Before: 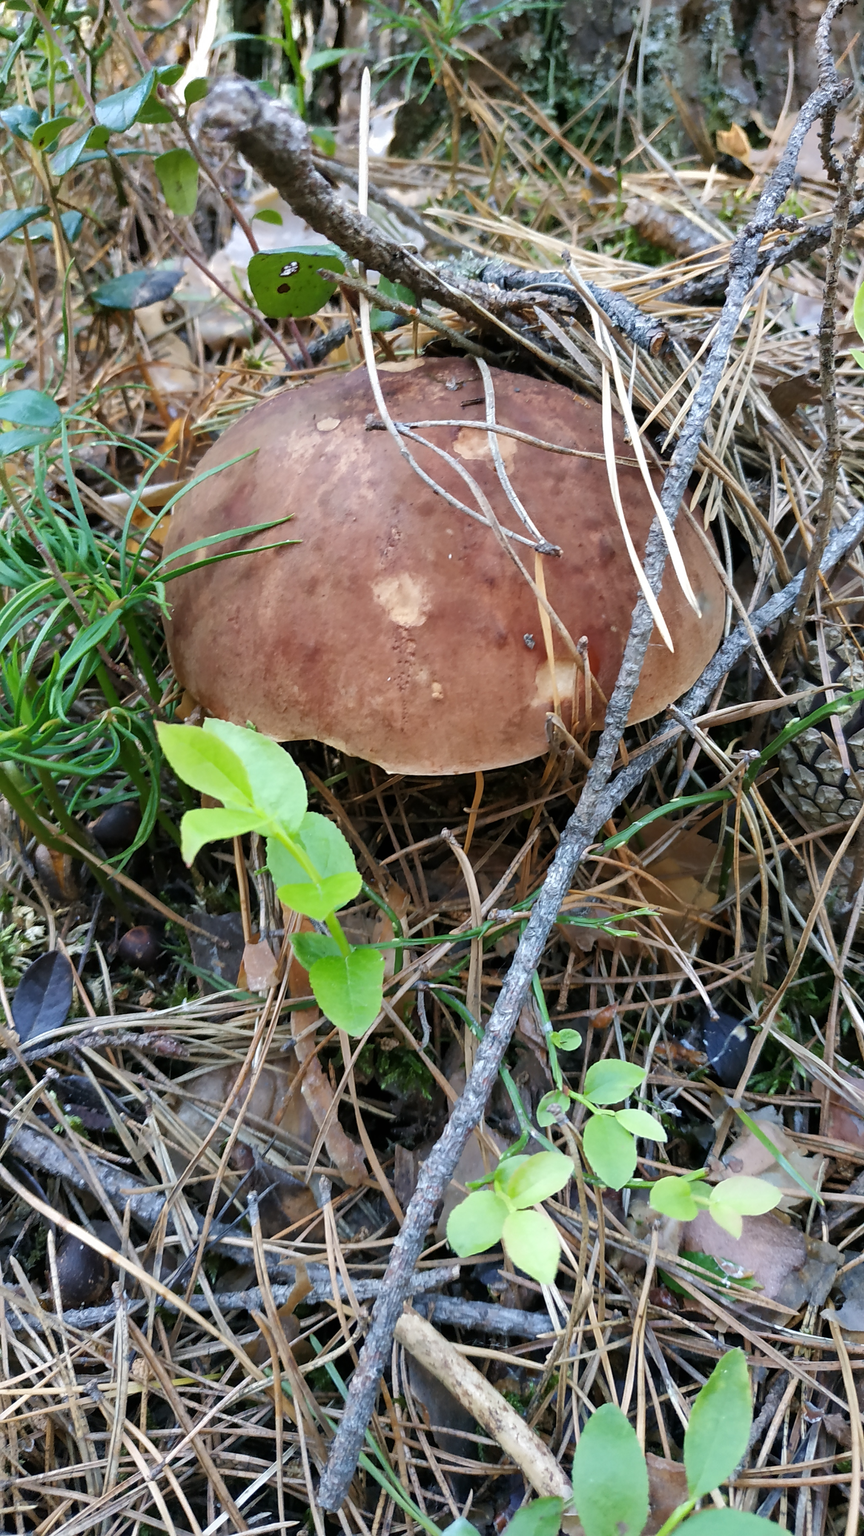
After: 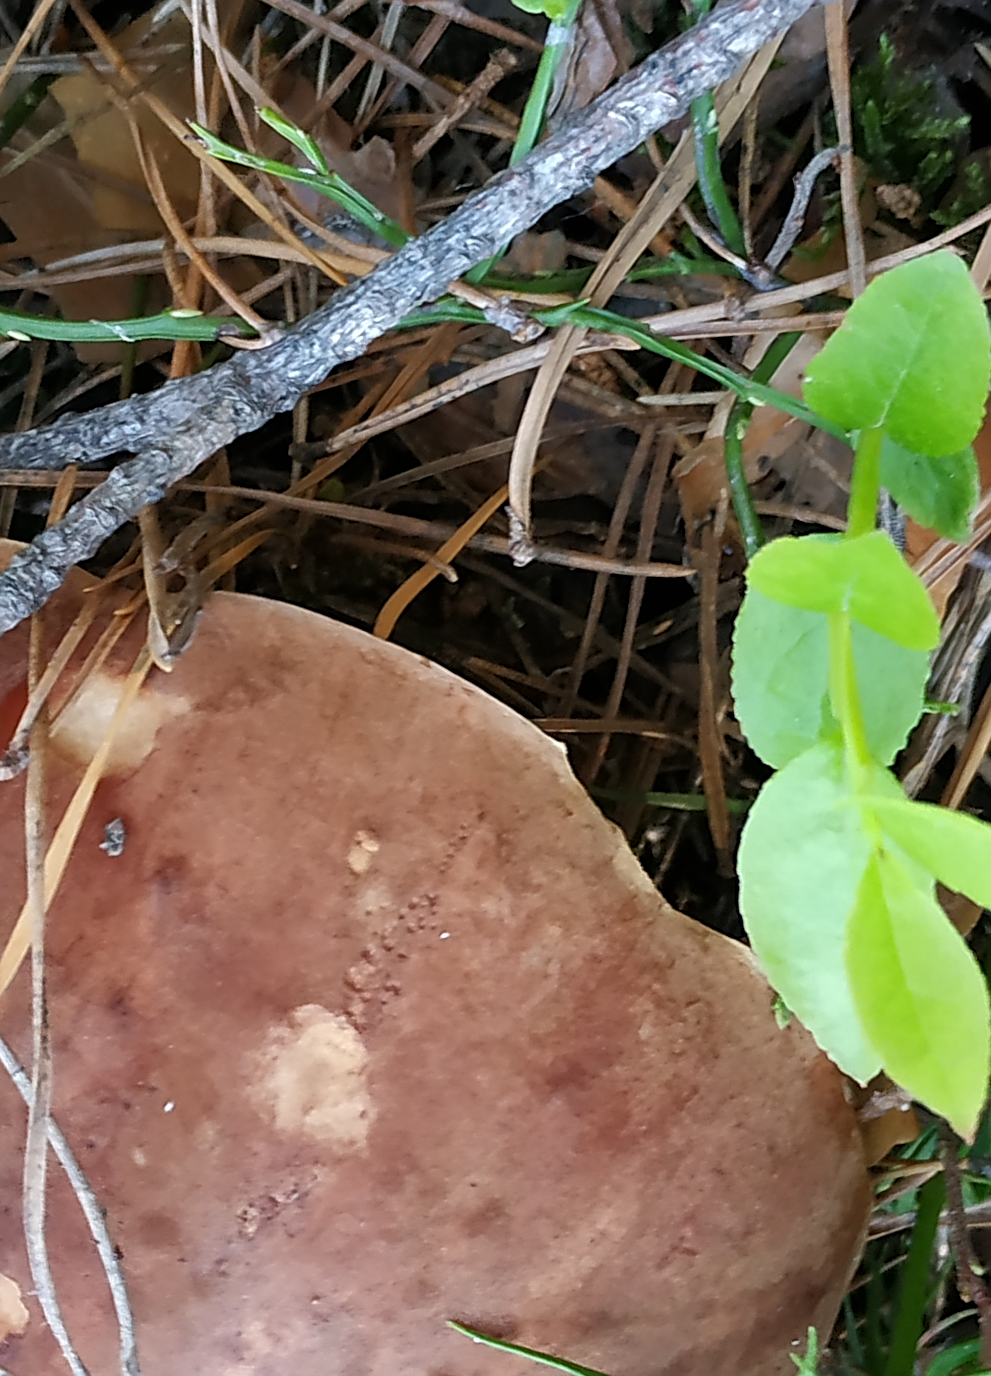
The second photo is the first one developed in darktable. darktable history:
sharpen: on, module defaults
crop and rotate: angle 148.33°, left 9.142%, top 15.587%, right 4.422%, bottom 16.959%
